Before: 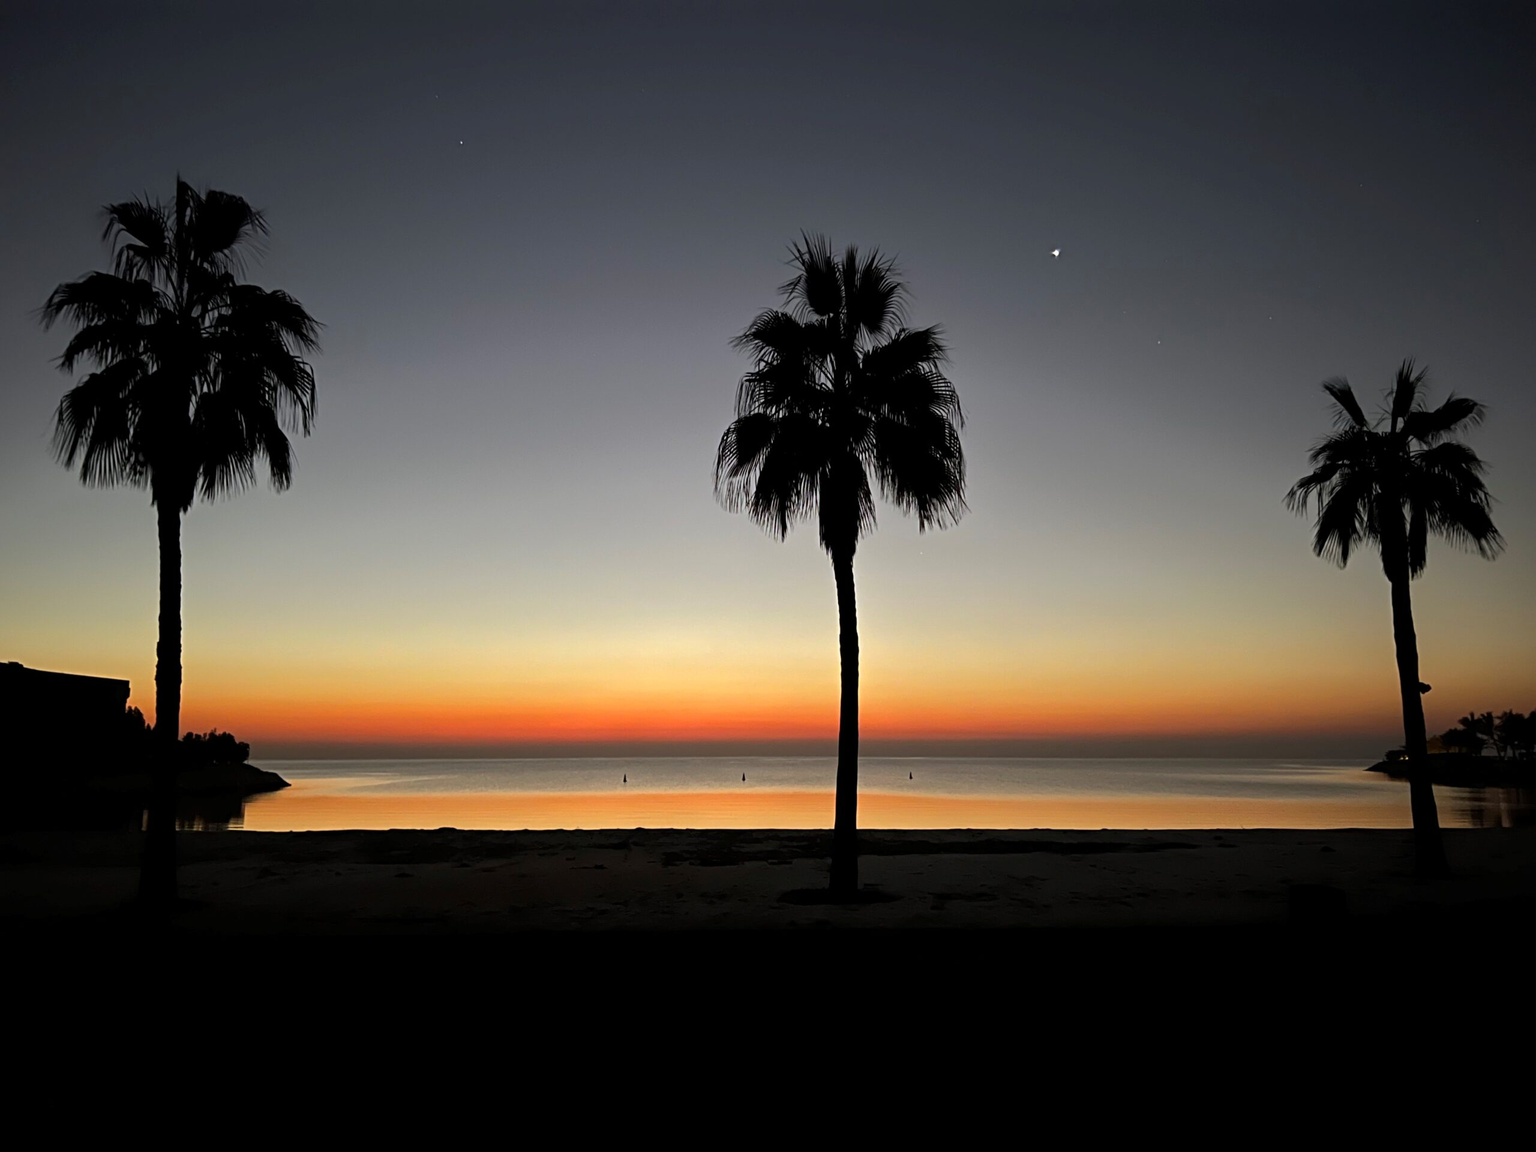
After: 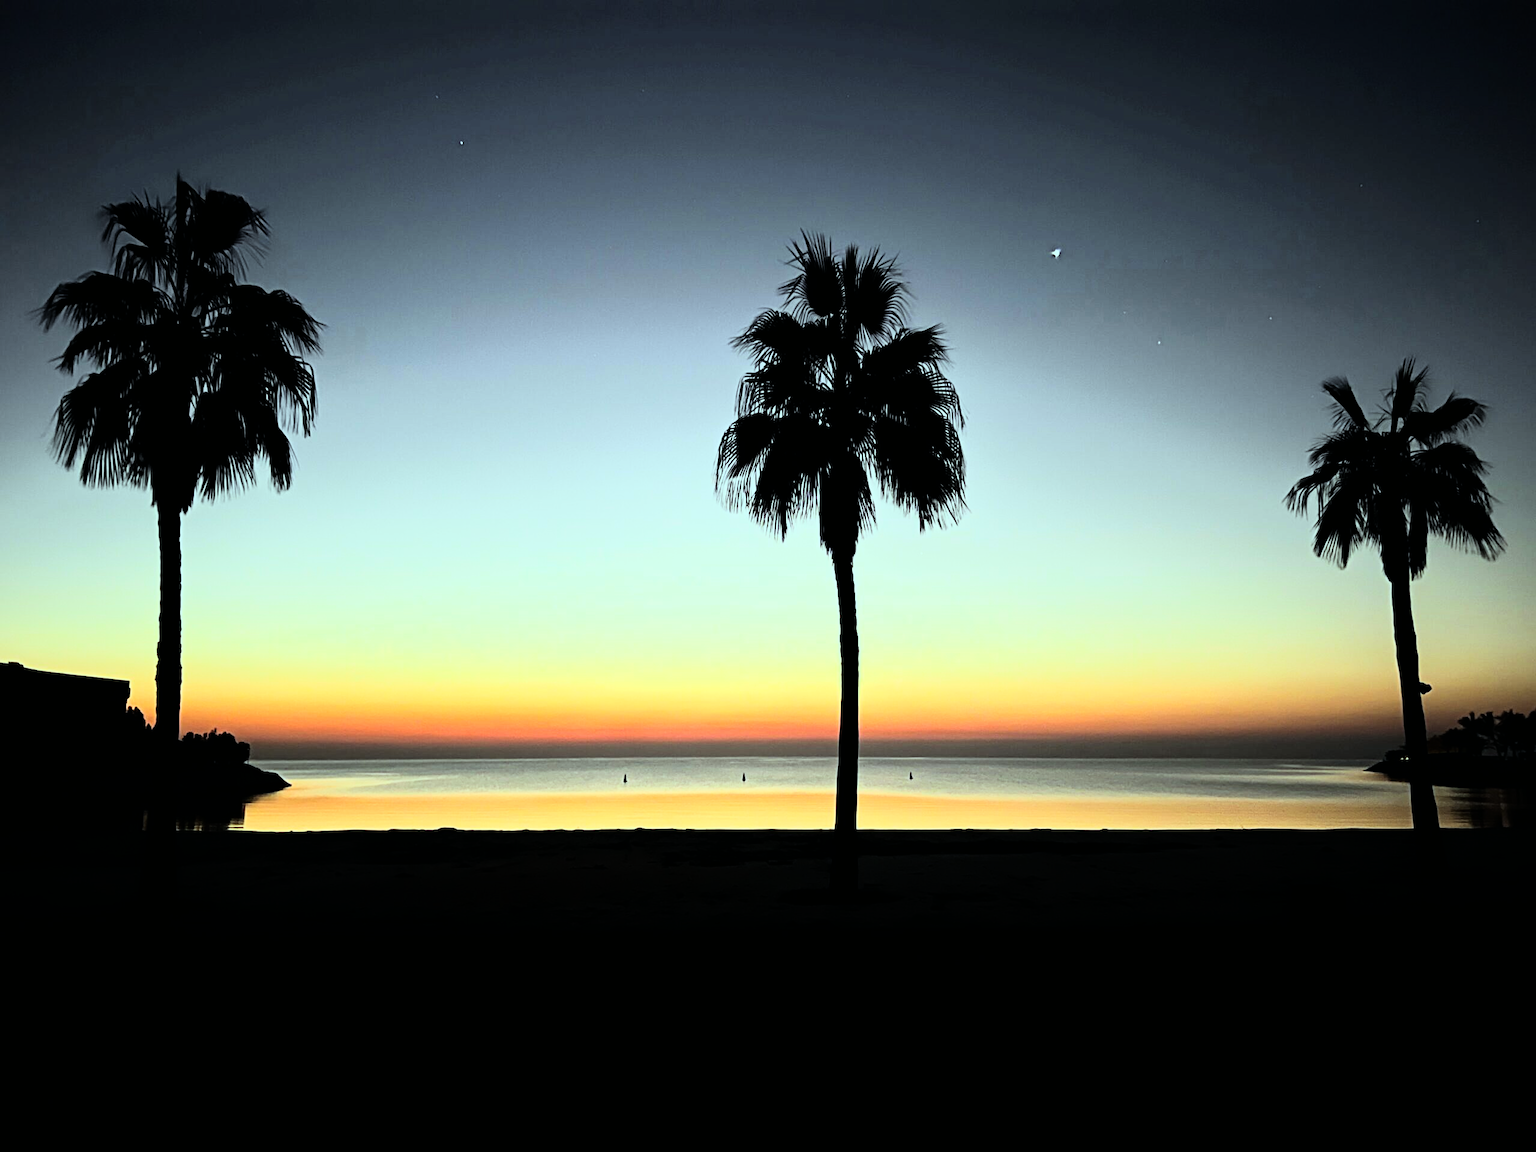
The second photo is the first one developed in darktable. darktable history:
rgb curve: curves: ch0 [(0, 0) (0.21, 0.15) (0.24, 0.21) (0.5, 0.75) (0.75, 0.96) (0.89, 0.99) (1, 1)]; ch1 [(0, 0.02) (0.21, 0.13) (0.25, 0.2) (0.5, 0.67) (0.75, 0.9) (0.89, 0.97) (1, 1)]; ch2 [(0, 0.02) (0.21, 0.13) (0.25, 0.2) (0.5, 0.67) (0.75, 0.9) (0.89, 0.97) (1, 1)], compensate middle gray true
graduated density: rotation -180°, offset 27.42
color balance: mode lift, gamma, gain (sRGB), lift [0.997, 0.979, 1.021, 1.011], gamma [1, 1.084, 0.916, 0.998], gain [1, 0.87, 1.13, 1.101], contrast 4.55%, contrast fulcrum 38.24%, output saturation 104.09%
